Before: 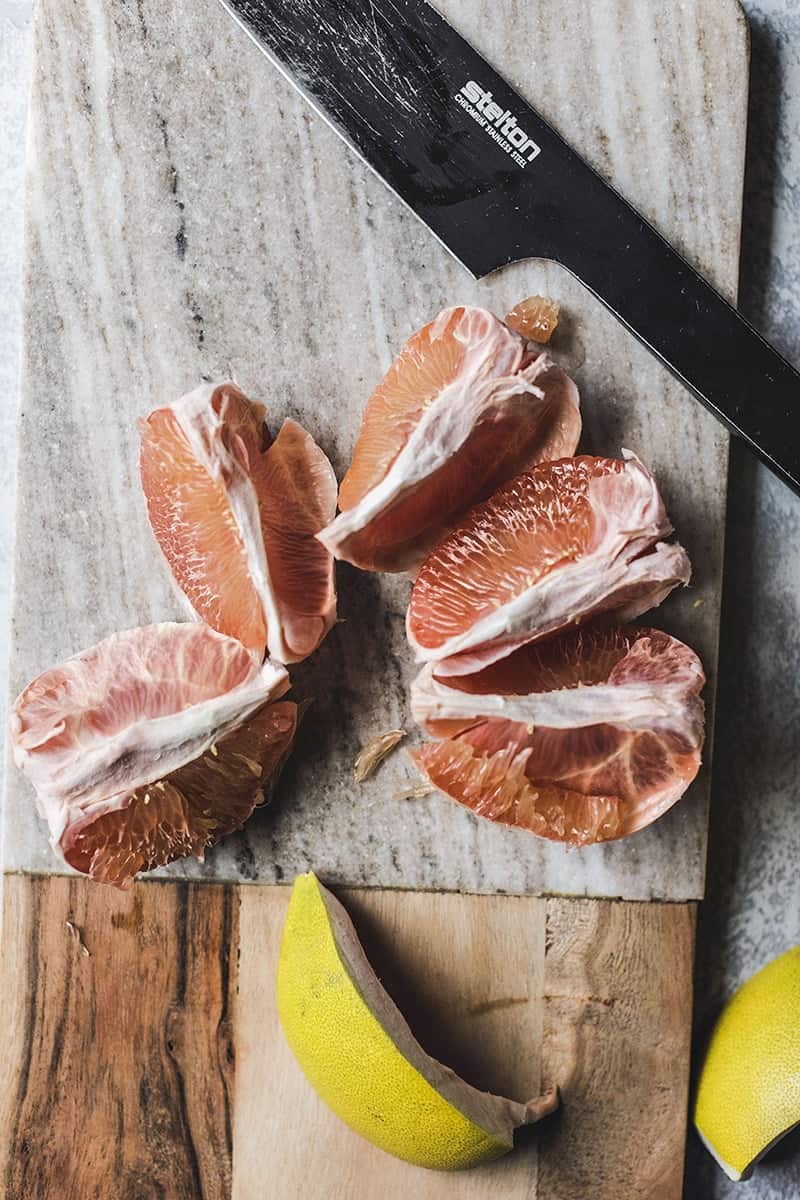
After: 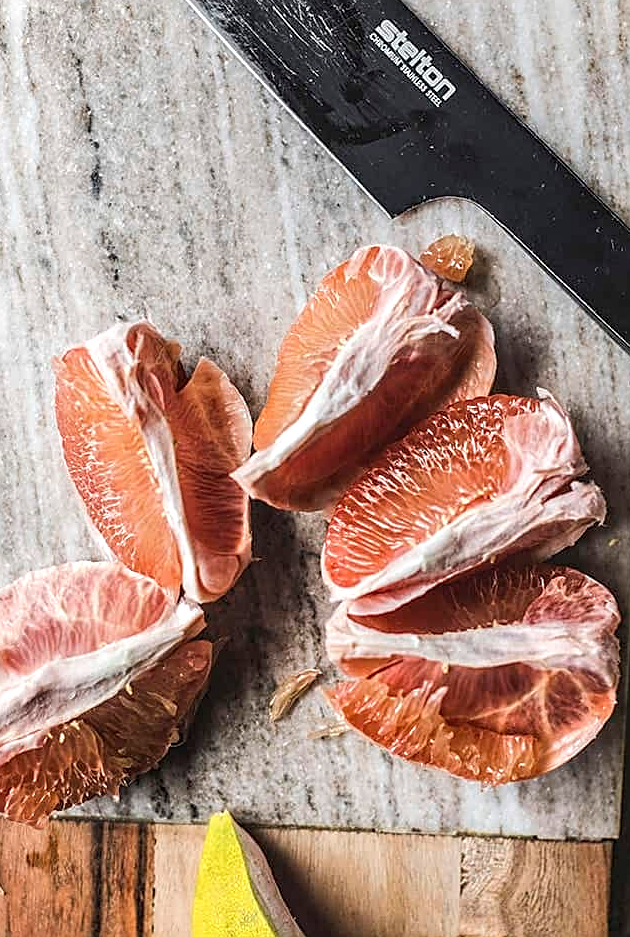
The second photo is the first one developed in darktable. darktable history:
local contrast: on, module defaults
exposure: black level correction 0, exposure 0.2 EV, compensate exposure bias true, compensate highlight preservation false
crop and rotate: left 10.77%, top 5.1%, right 10.41%, bottom 16.76%
sharpen: on, module defaults
